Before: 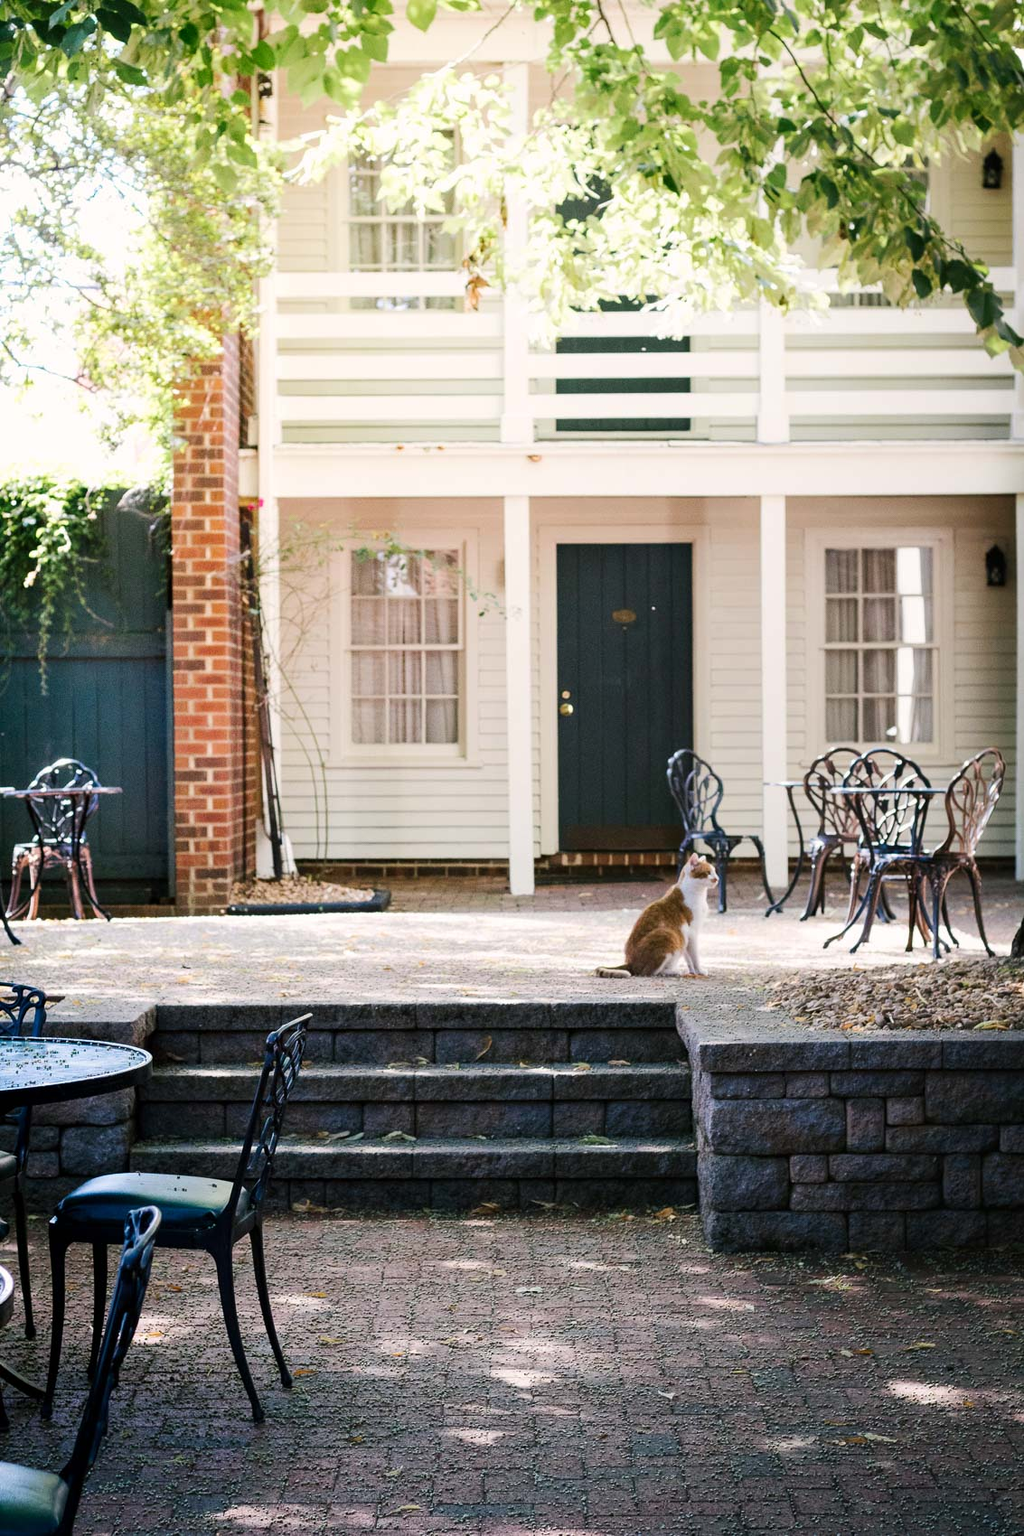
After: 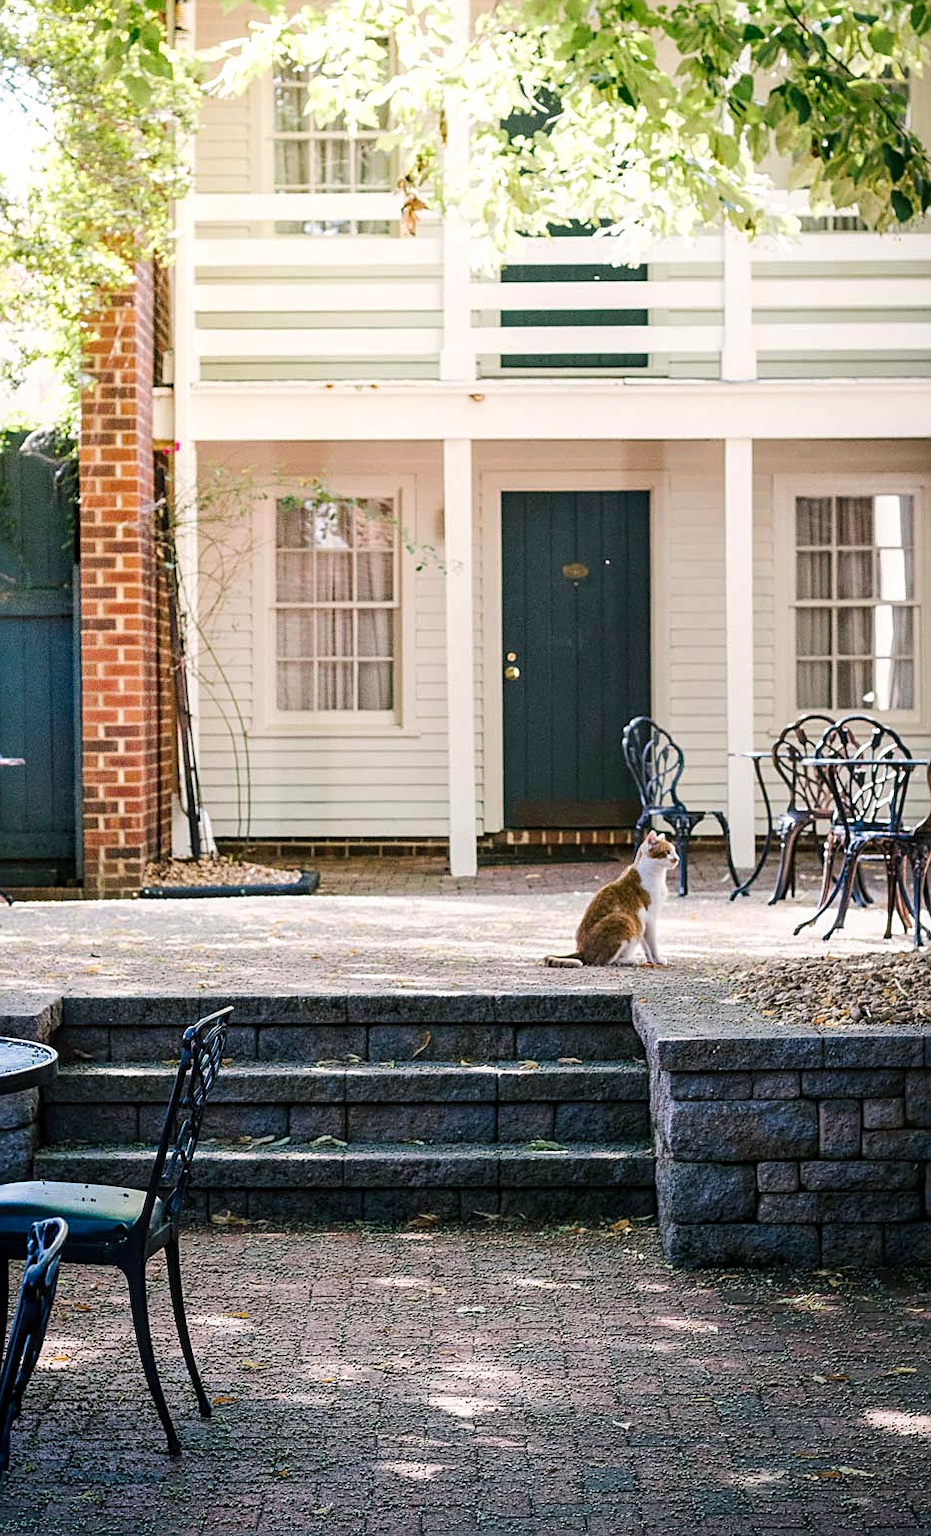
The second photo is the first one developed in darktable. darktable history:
local contrast: on, module defaults
crop: left 9.778%, top 6.251%, right 7.192%, bottom 2.542%
color balance rgb: shadows lift › chroma 2.044%, shadows lift › hue 221.84°, linear chroma grading › global chroma 0.377%, perceptual saturation grading › global saturation 0.199%, global vibrance 20%
sharpen: on, module defaults
